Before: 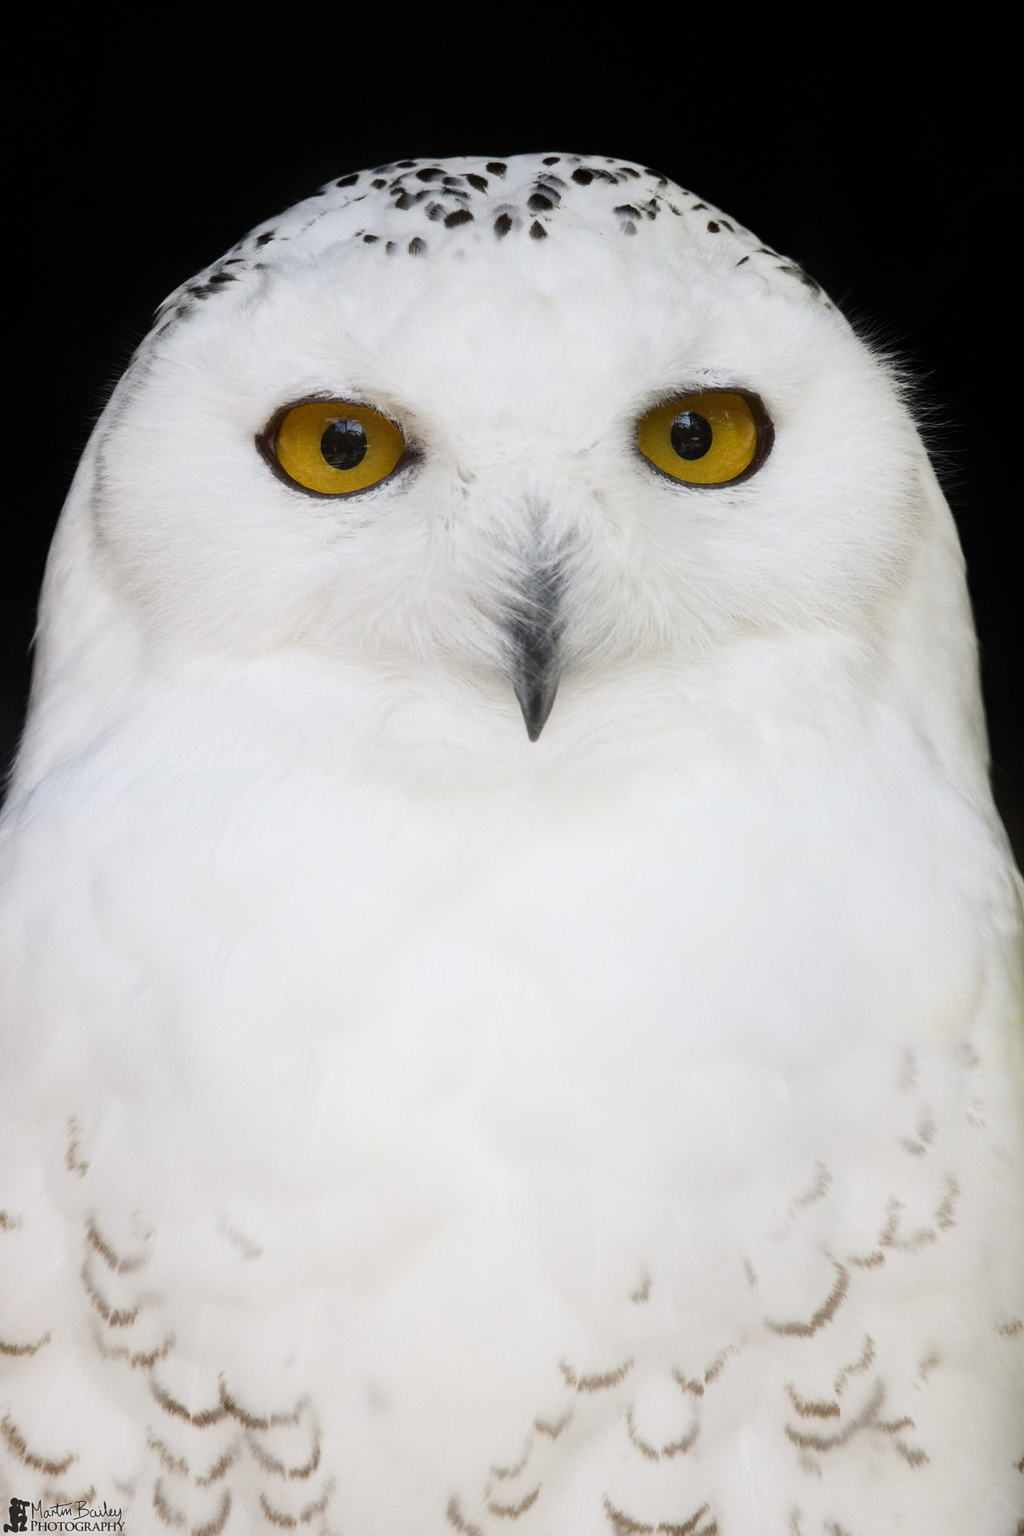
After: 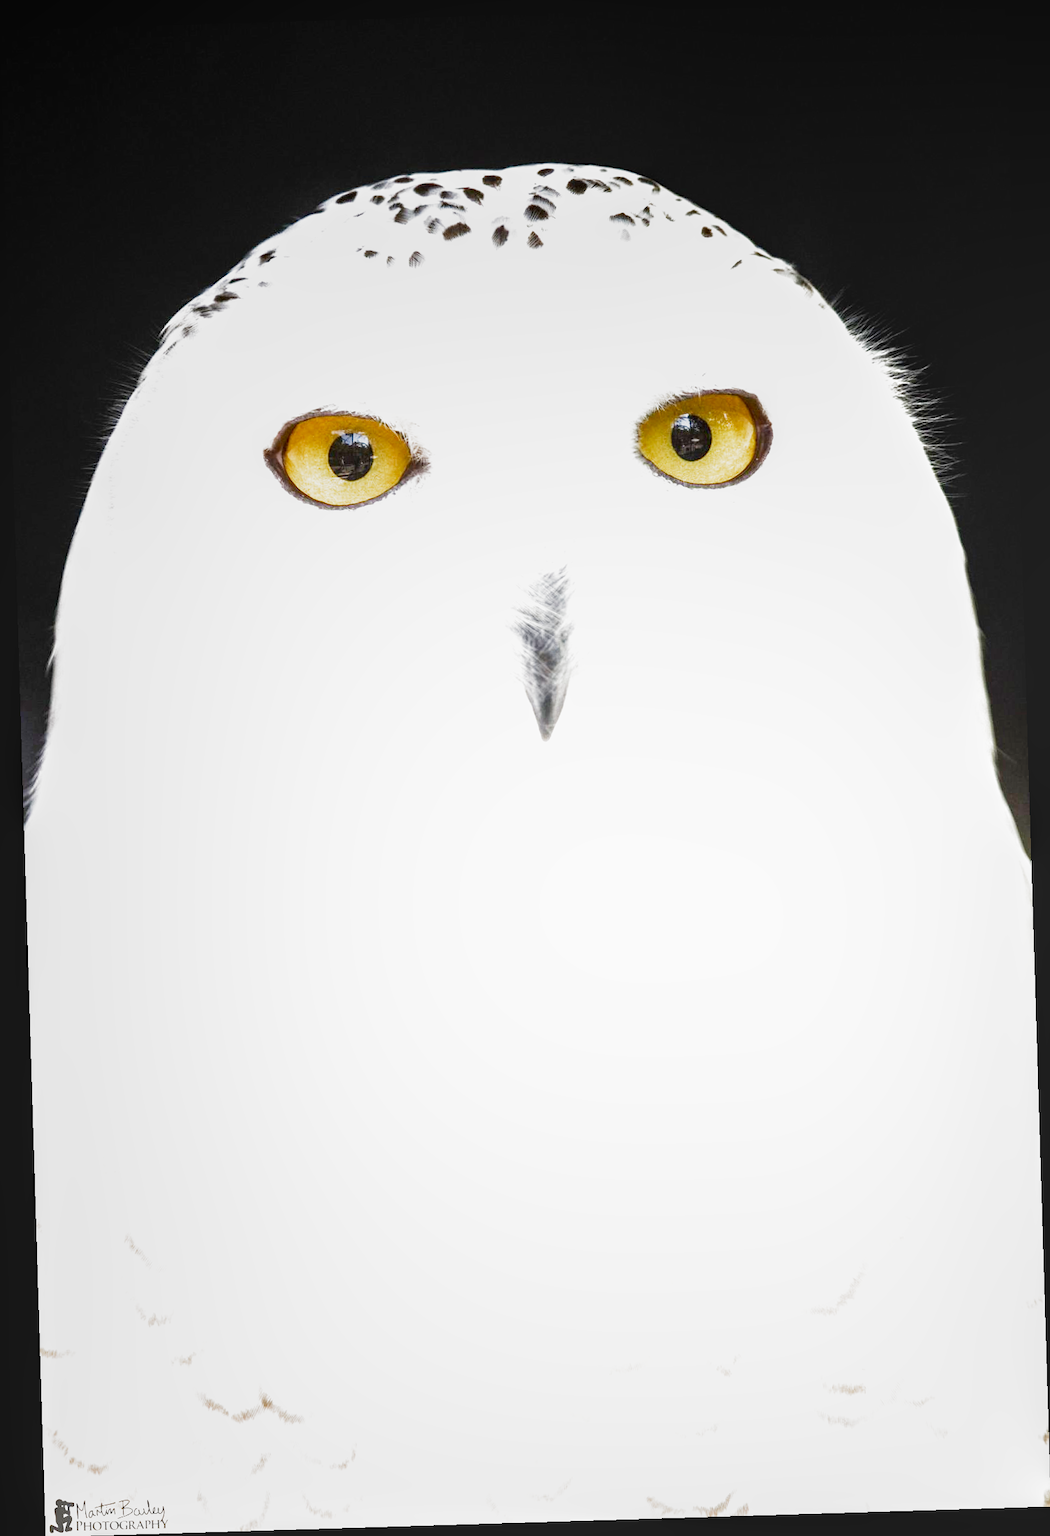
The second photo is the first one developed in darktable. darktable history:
local contrast: on, module defaults
exposure: black level correction 0, exposure 1.55 EV, compensate exposure bias true, compensate highlight preservation false
filmic rgb: middle gray luminance 9.23%, black relative exposure -10.55 EV, white relative exposure 3.45 EV, threshold 6 EV, target black luminance 0%, hardness 5.98, latitude 59.69%, contrast 1.087, highlights saturation mix 5%, shadows ↔ highlights balance 29.23%, add noise in highlights 0, preserve chrominance no, color science v3 (2019), use custom middle-gray values true, iterations of high-quality reconstruction 0, contrast in highlights soft, enable highlight reconstruction true
rotate and perspective: rotation -1.75°, automatic cropping off
